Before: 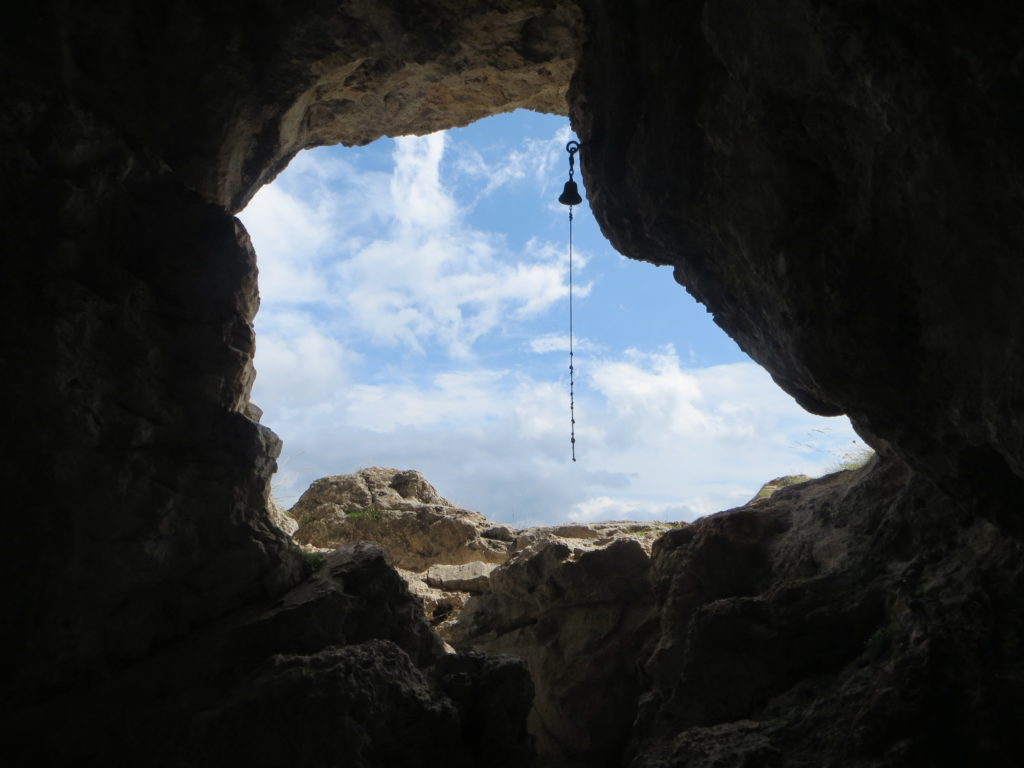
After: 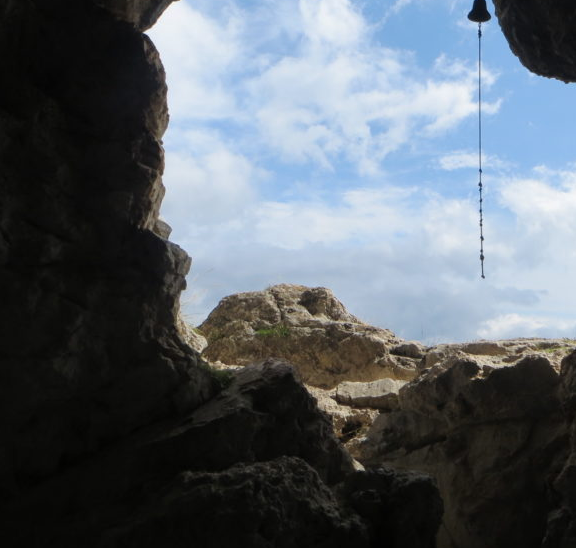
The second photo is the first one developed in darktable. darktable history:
crop: left 8.966%, top 23.852%, right 34.699%, bottom 4.703%
color balance: contrast fulcrum 17.78%
